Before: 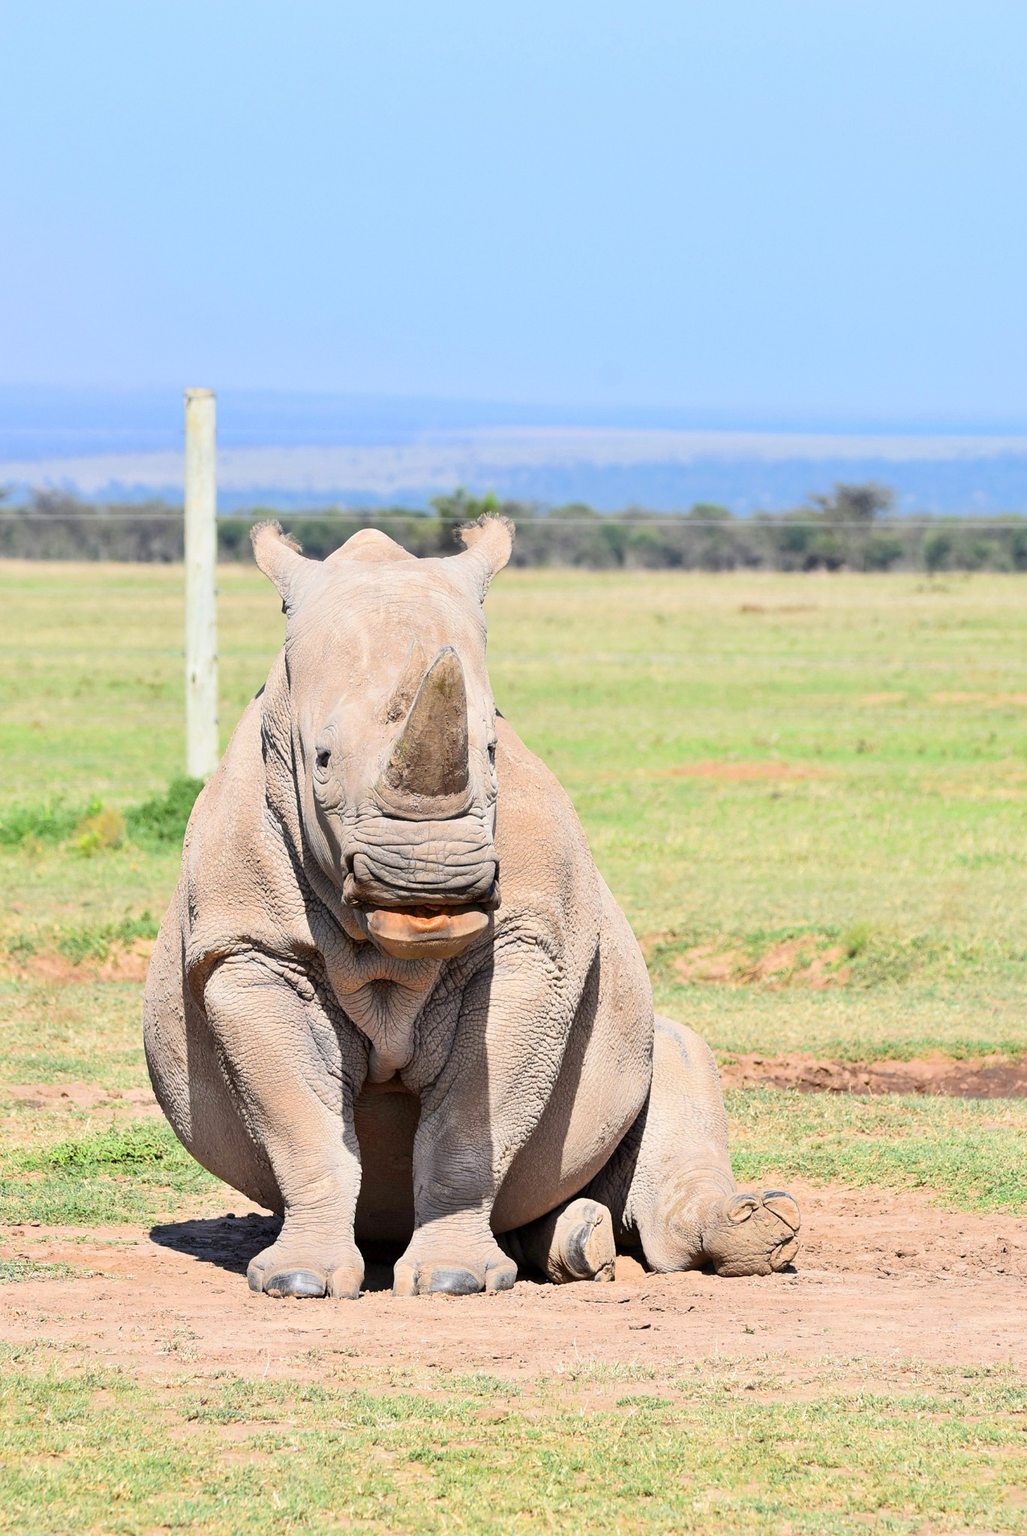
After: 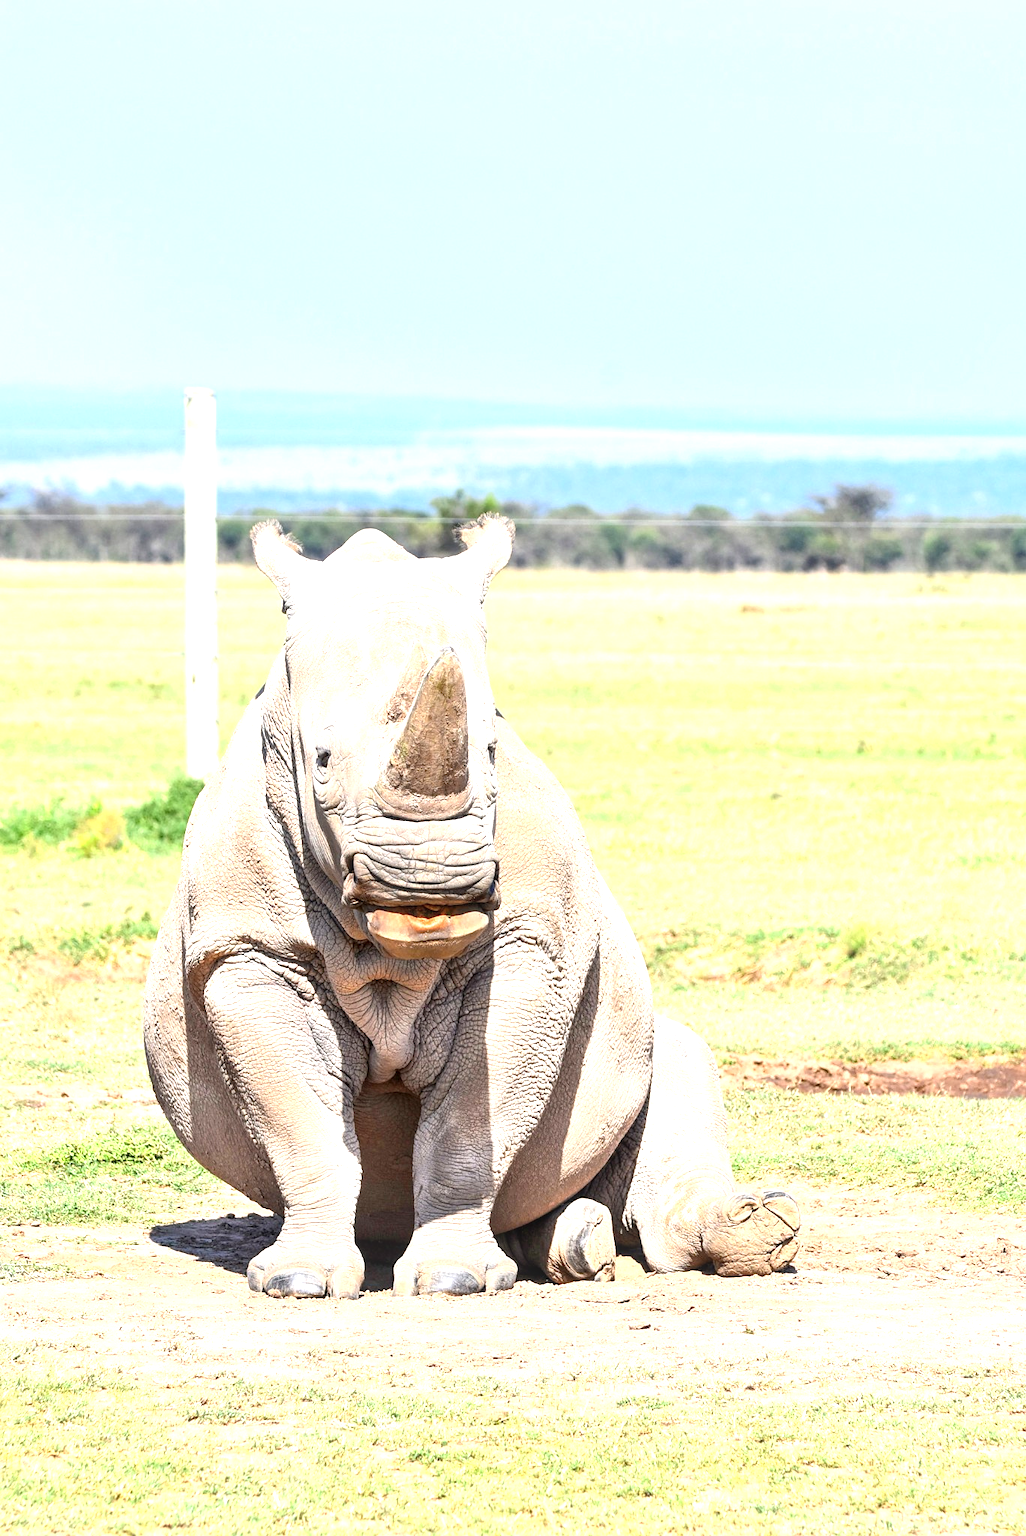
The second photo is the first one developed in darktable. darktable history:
local contrast: on, module defaults
exposure: exposure 0.924 EV, compensate highlight preservation false
